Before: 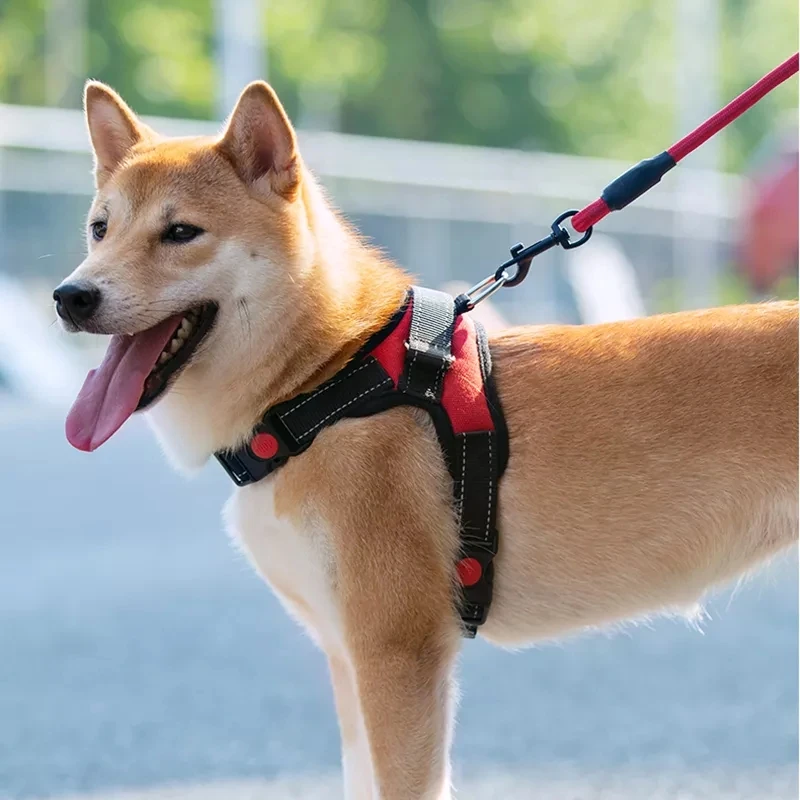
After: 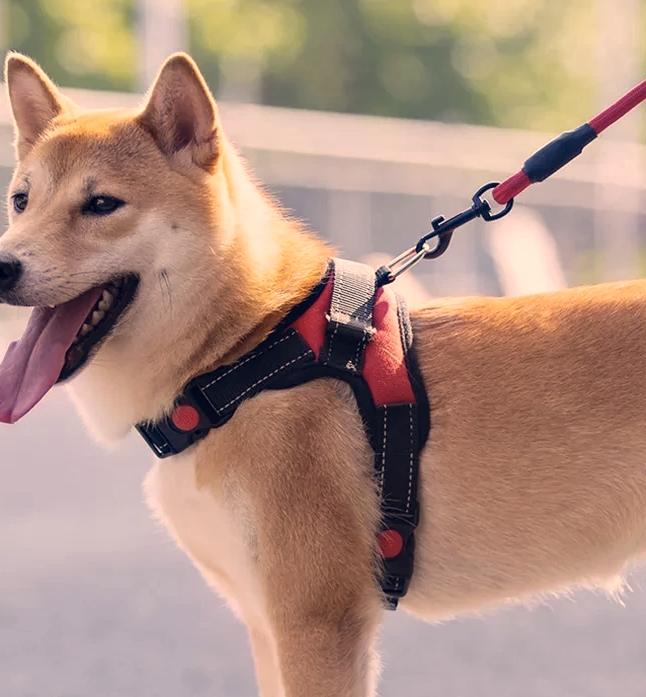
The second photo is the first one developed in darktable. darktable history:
color correction: highlights a* 20.2, highlights b* 27.62, shadows a* 3.32, shadows b* -17.7, saturation 0.733
crop: left 9.992%, top 3.543%, right 9.25%, bottom 9.213%
